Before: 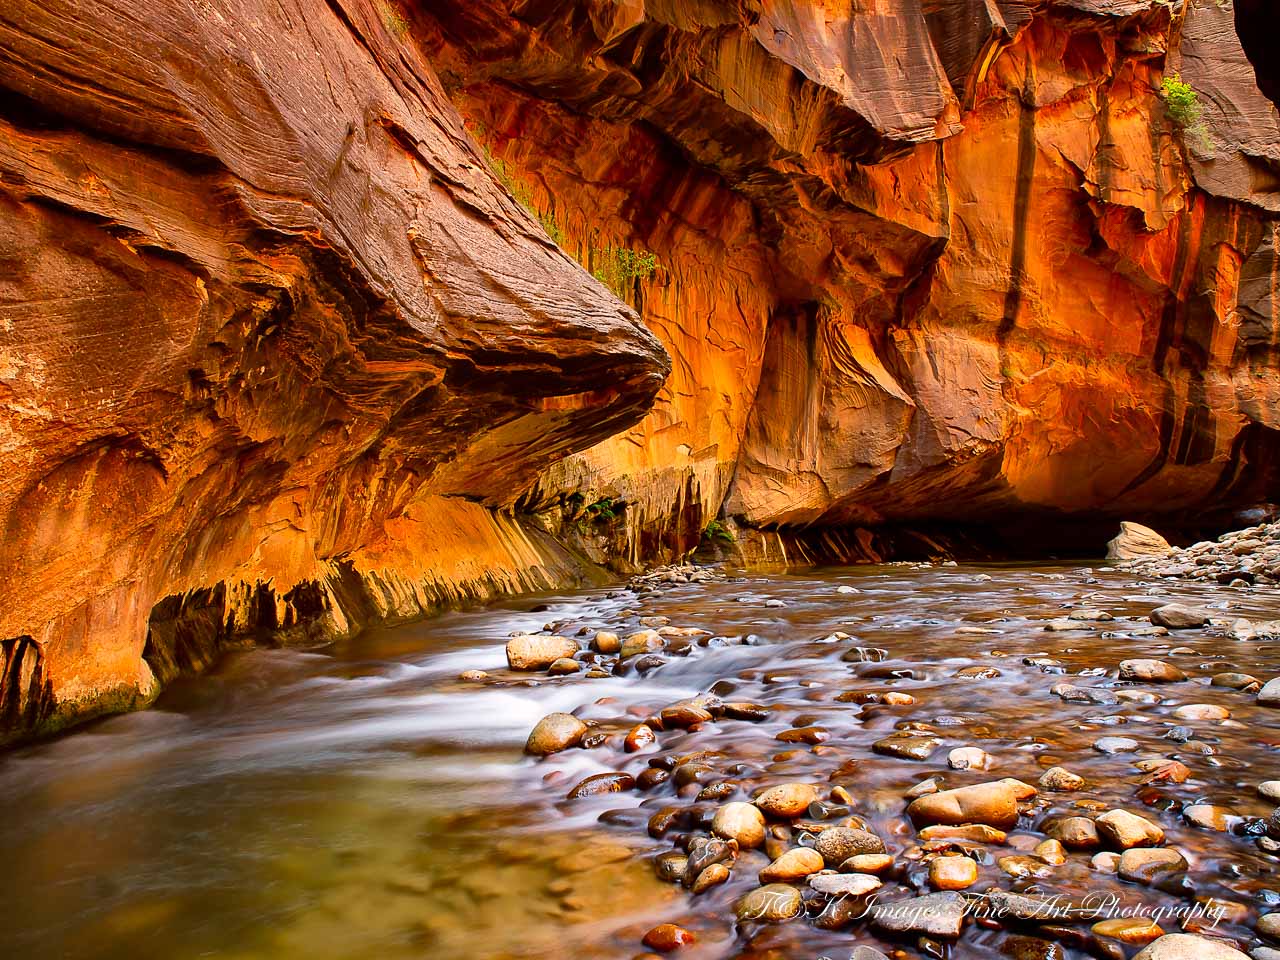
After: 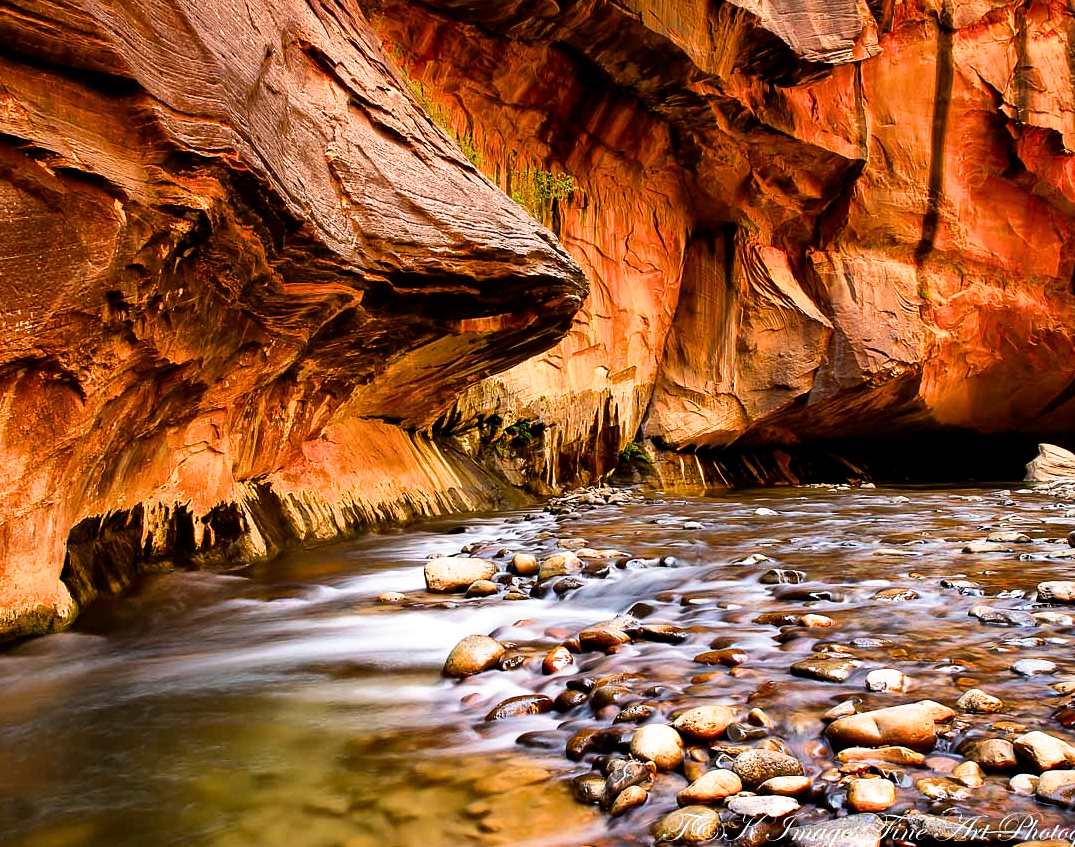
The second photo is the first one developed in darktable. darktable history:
filmic rgb: black relative exposure -12.8 EV, white relative exposure 2.8 EV, threshold 3 EV, target black luminance 0%, hardness 8.54, latitude 70.41%, contrast 1.133, shadows ↔ highlights balance -0.395%, color science v4 (2020), enable highlight reconstruction true
tone equalizer: -8 EV -0.417 EV, -7 EV -0.389 EV, -6 EV -0.333 EV, -5 EV -0.222 EV, -3 EV 0.222 EV, -2 EV 0.333 EV, -1 EV 0.389 EV, +0 EV 0.417 EV, edges refinement/feathering 500, mask exposure compensation -1.57 EV, preserve details no
crop: left 6.446%, top 8.188%, right 9.538%, bottom 3.548%
